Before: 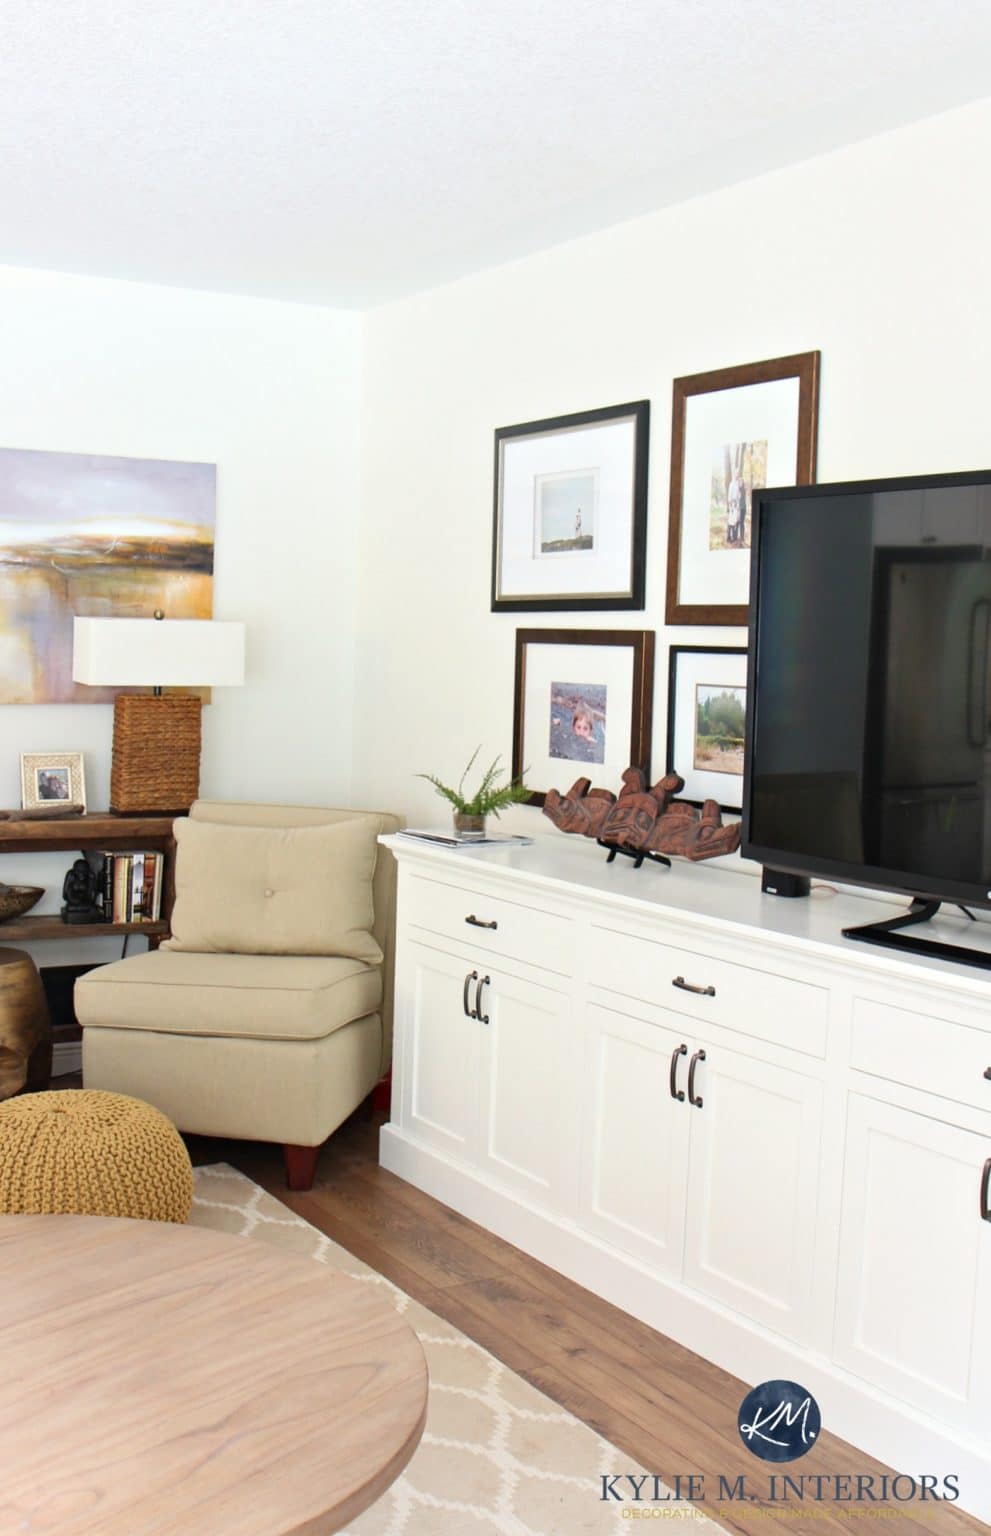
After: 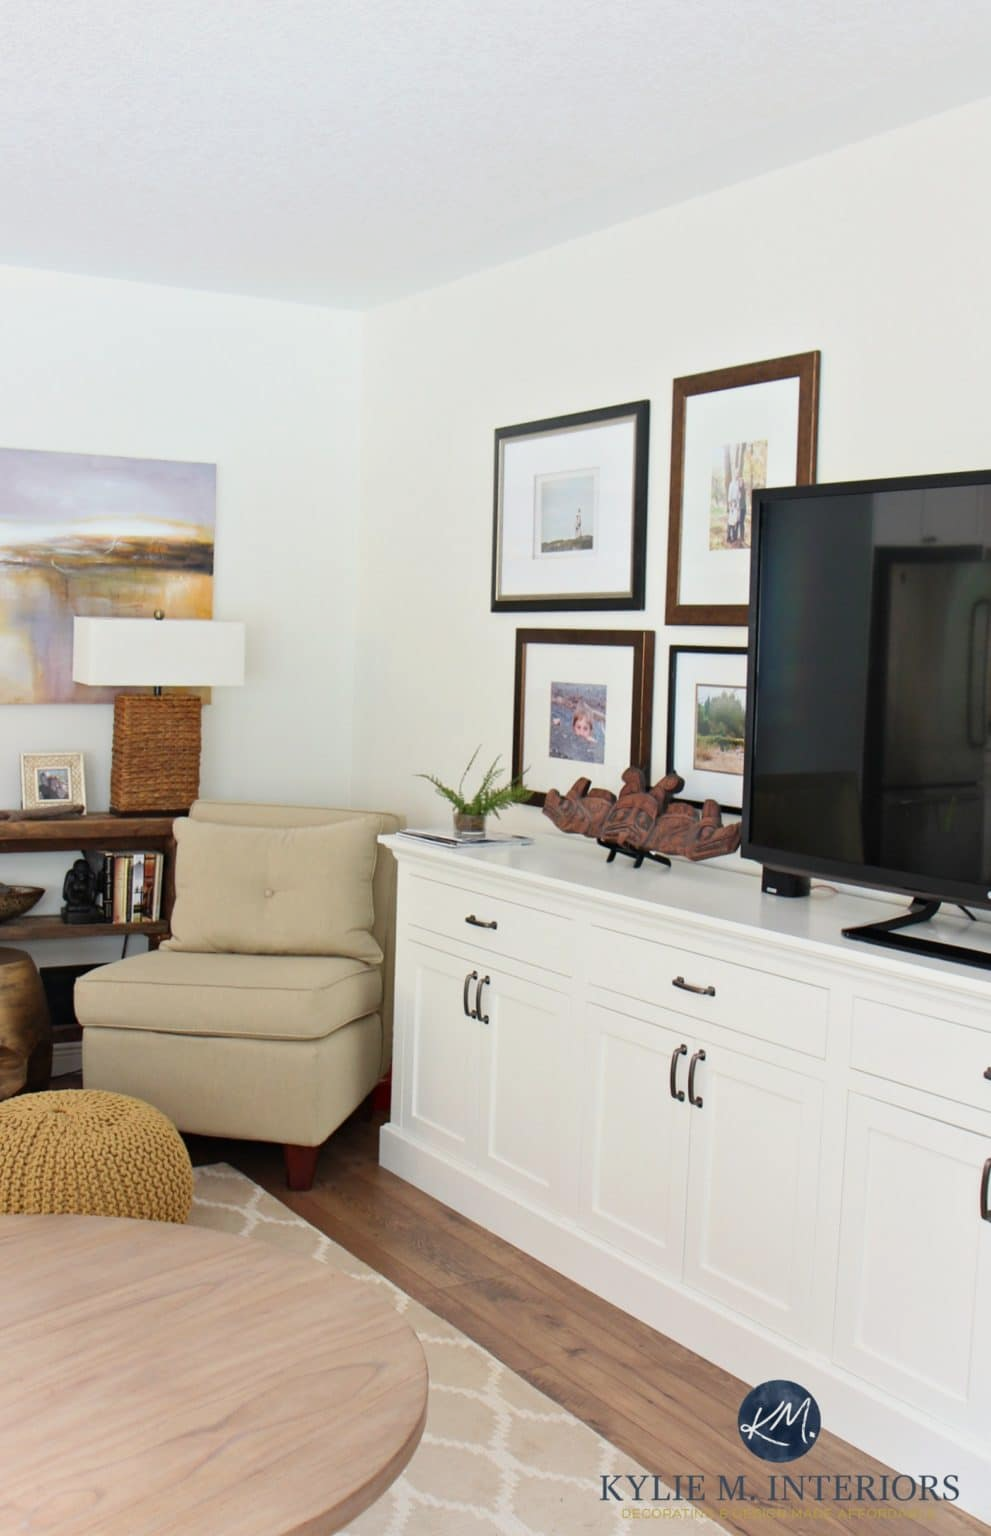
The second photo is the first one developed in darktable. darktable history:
exposure: exposure -0.267 EV, compensate highlight preservation false
